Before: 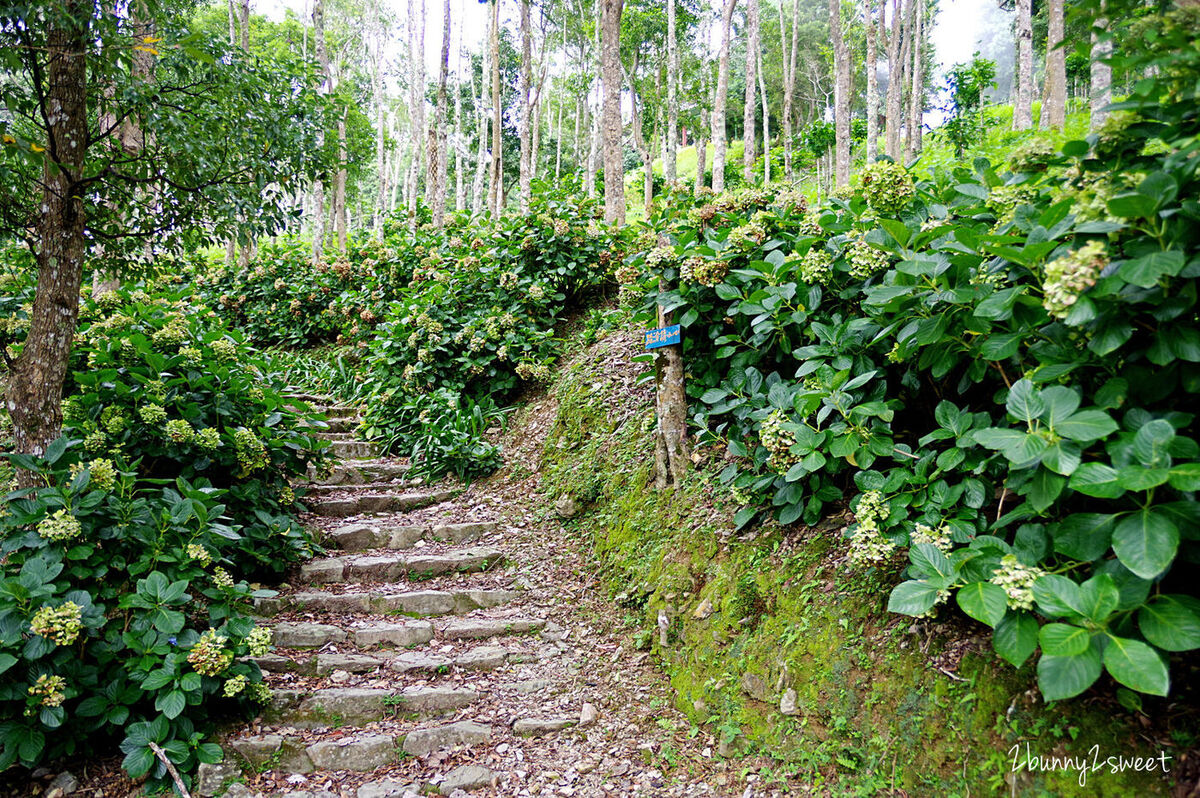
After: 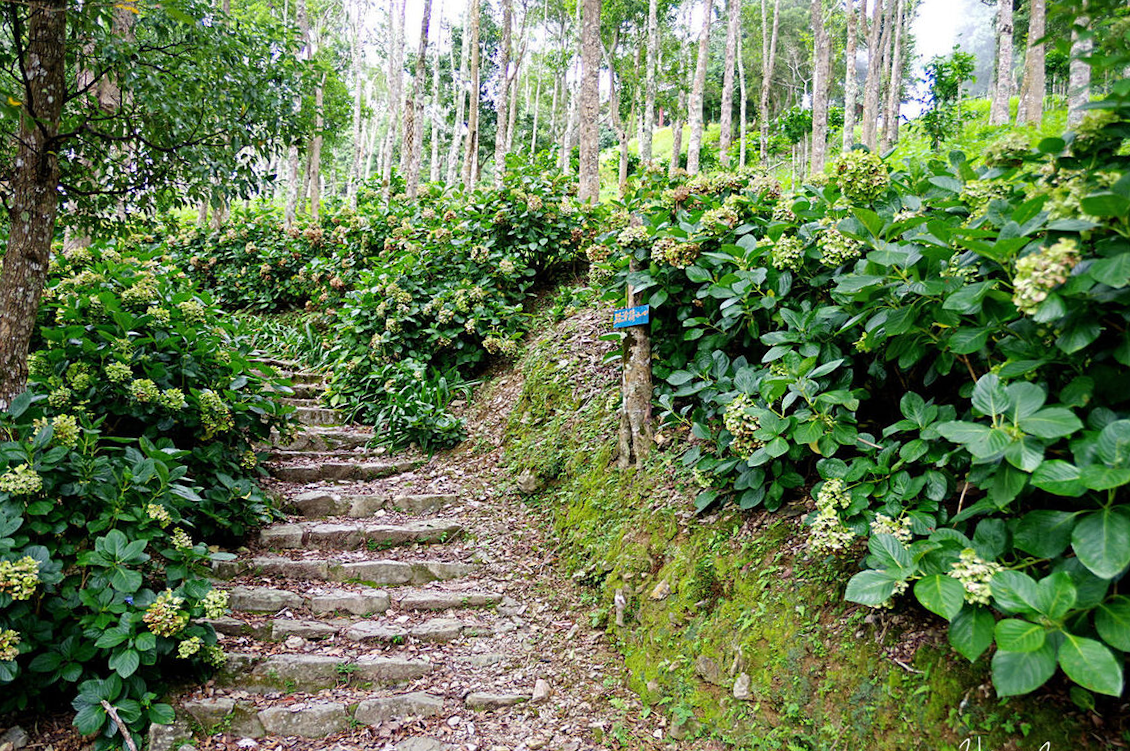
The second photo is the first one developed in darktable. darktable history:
tone equalizer: on, module defaults
crop and rotate: angle -2.38°
